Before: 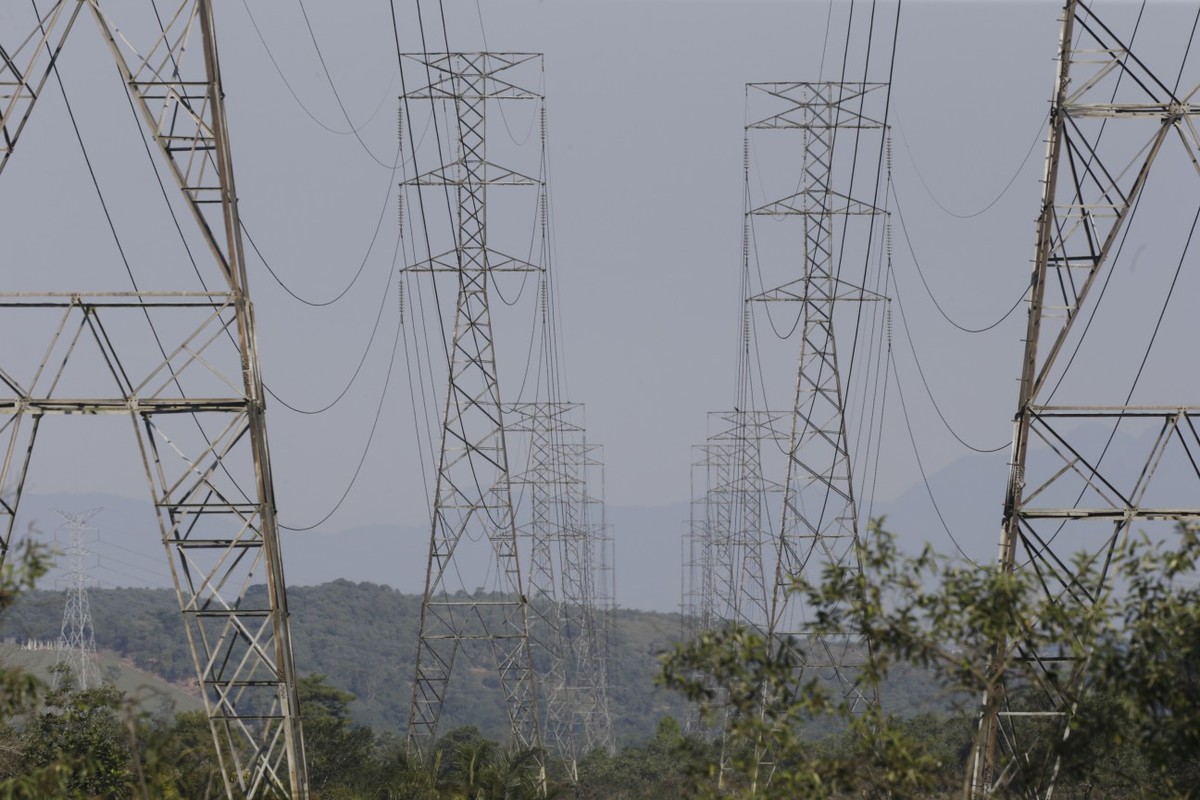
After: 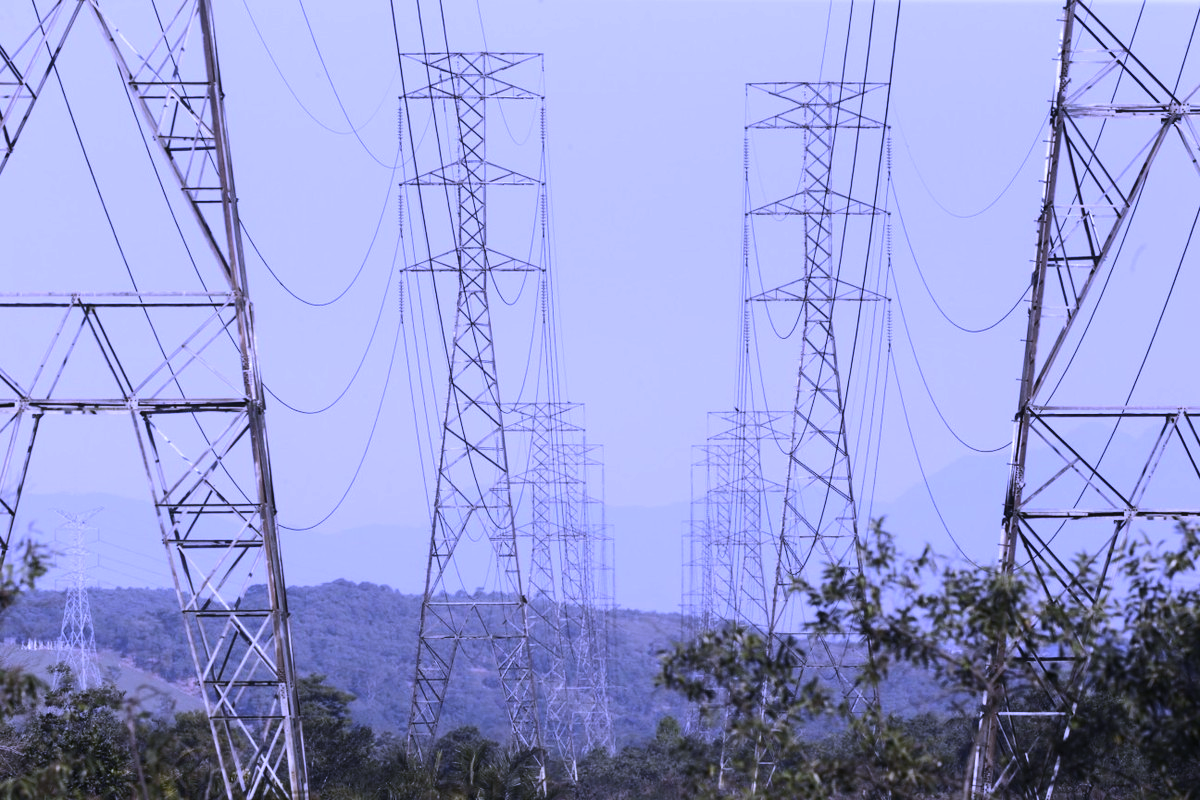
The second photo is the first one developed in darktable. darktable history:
tone equalizer: -8 EV -0.75 EV, -7 EV -0.7 EV, -6 EV -0.6 EV, -5 EV -0.4 EV, -3 EV 0.4 EV, -2 EV 0.6 EV, -1 EV 0.7 EV, +0 EV 0.75 EV, edges refinement/feathering 500, mask exposure compensation -1.57 EV, preserve details no
white balance: red 0.98, blue 1.61
